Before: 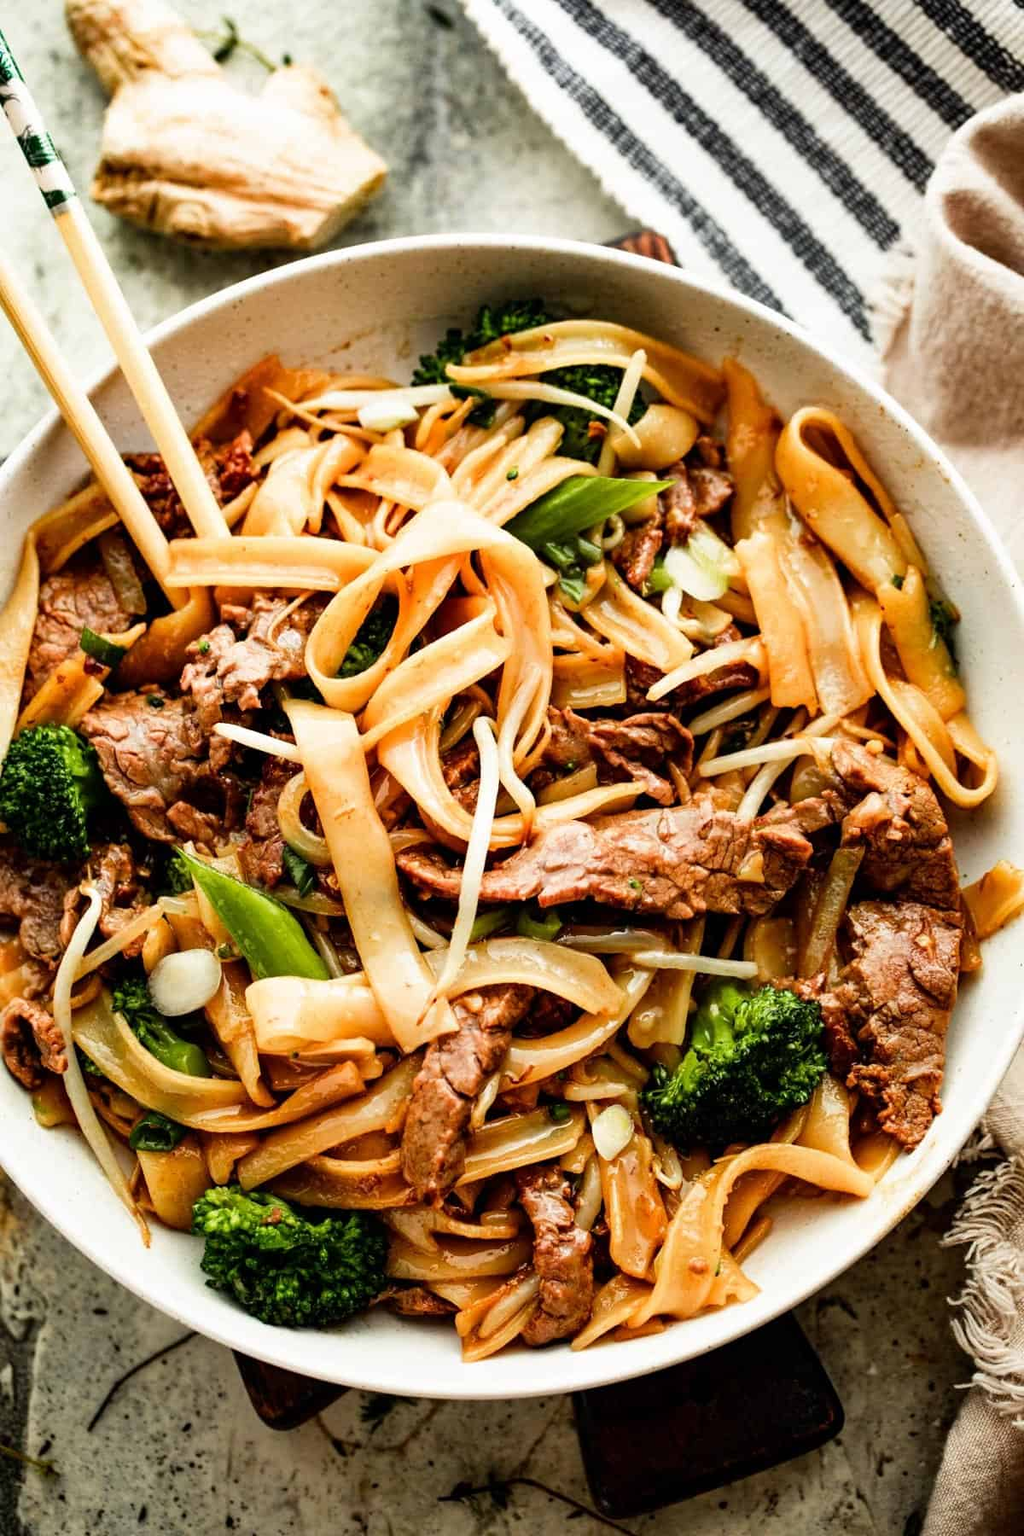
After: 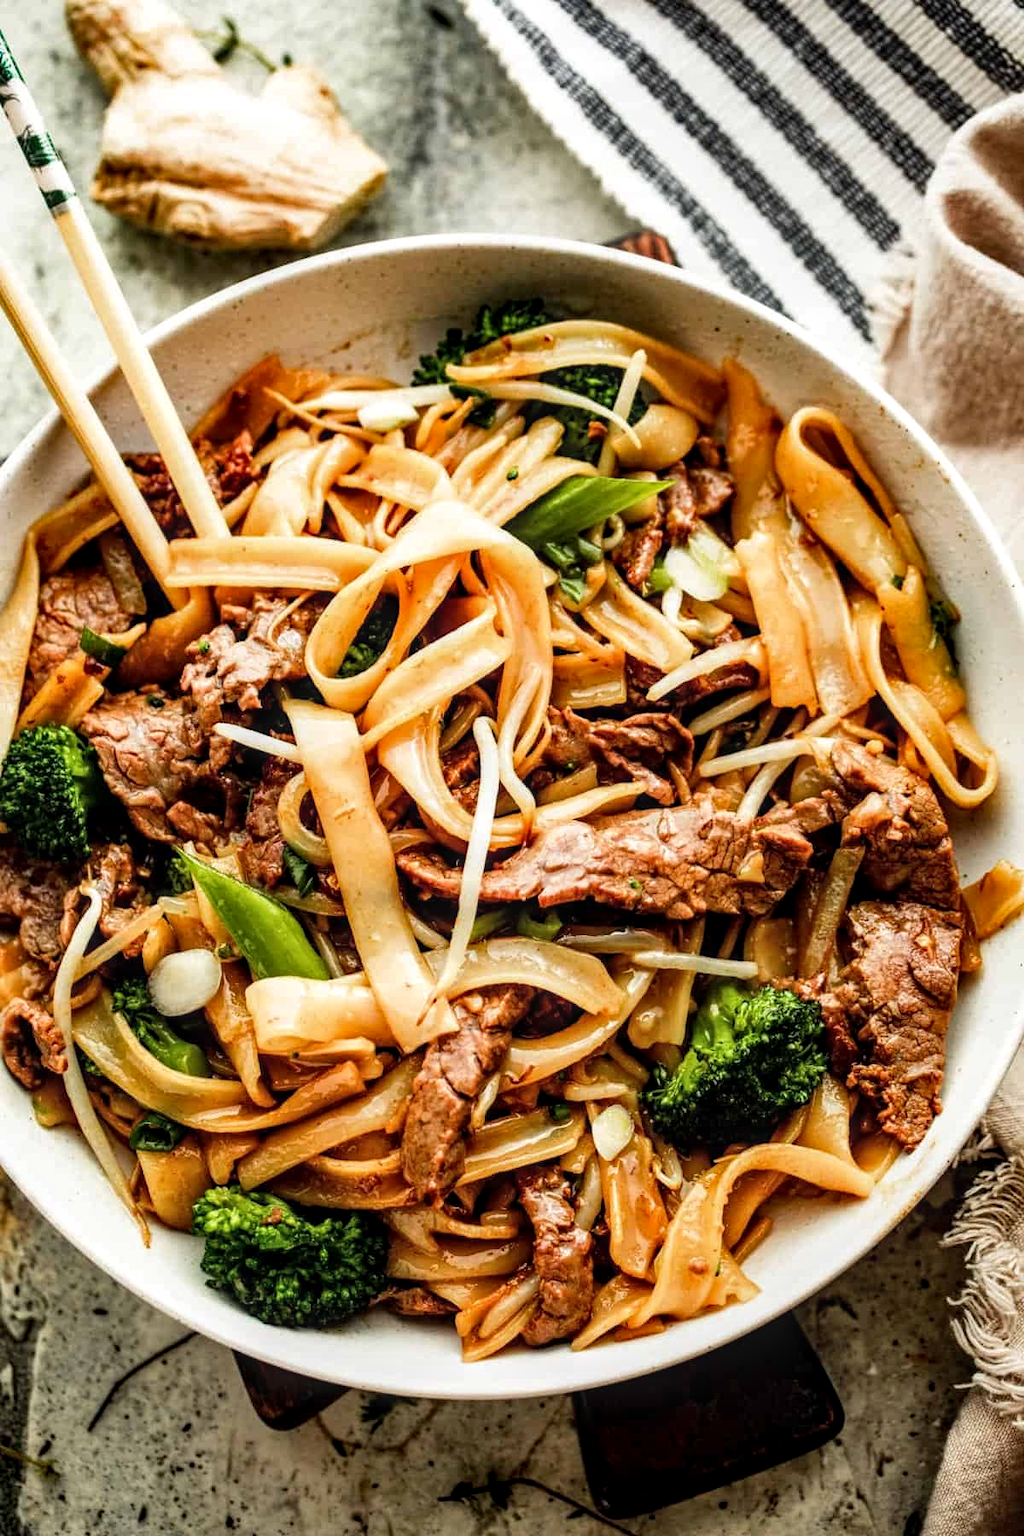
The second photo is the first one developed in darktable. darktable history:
shadows and highlights: shadows 36.46, highlights -27.09, soften with gaussian
local contrast: detail 130%
